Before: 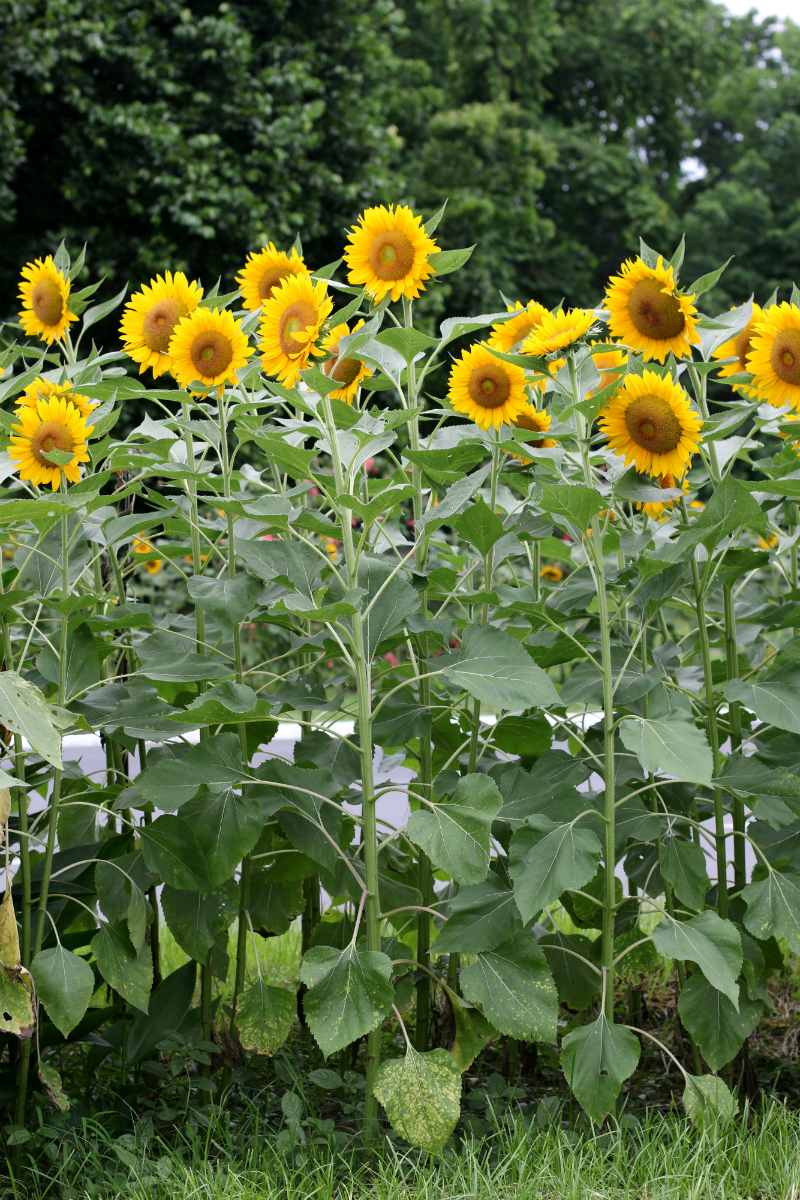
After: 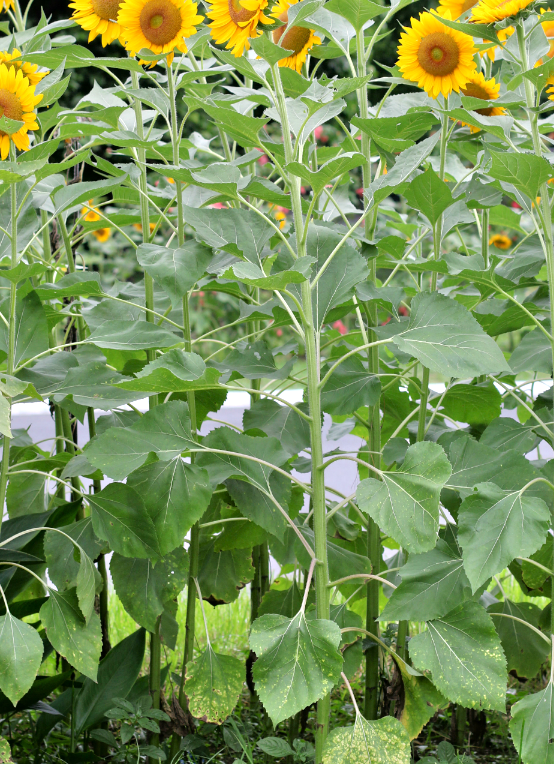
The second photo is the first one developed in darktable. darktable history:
crop: left 6.488%, top 27.668%, right 24.183%, bottom 8.656%
tone equalizer: -7 EV 0.15 EV, -6 EV 0.6 EV, -5 EV 1.15 EV, -4 EV 1.33 EV, -3 EV 1.15 EV, -2 EV 0.6 EV, -1 EV 0.15 EV, mask exposure compensation -0.5 EV
